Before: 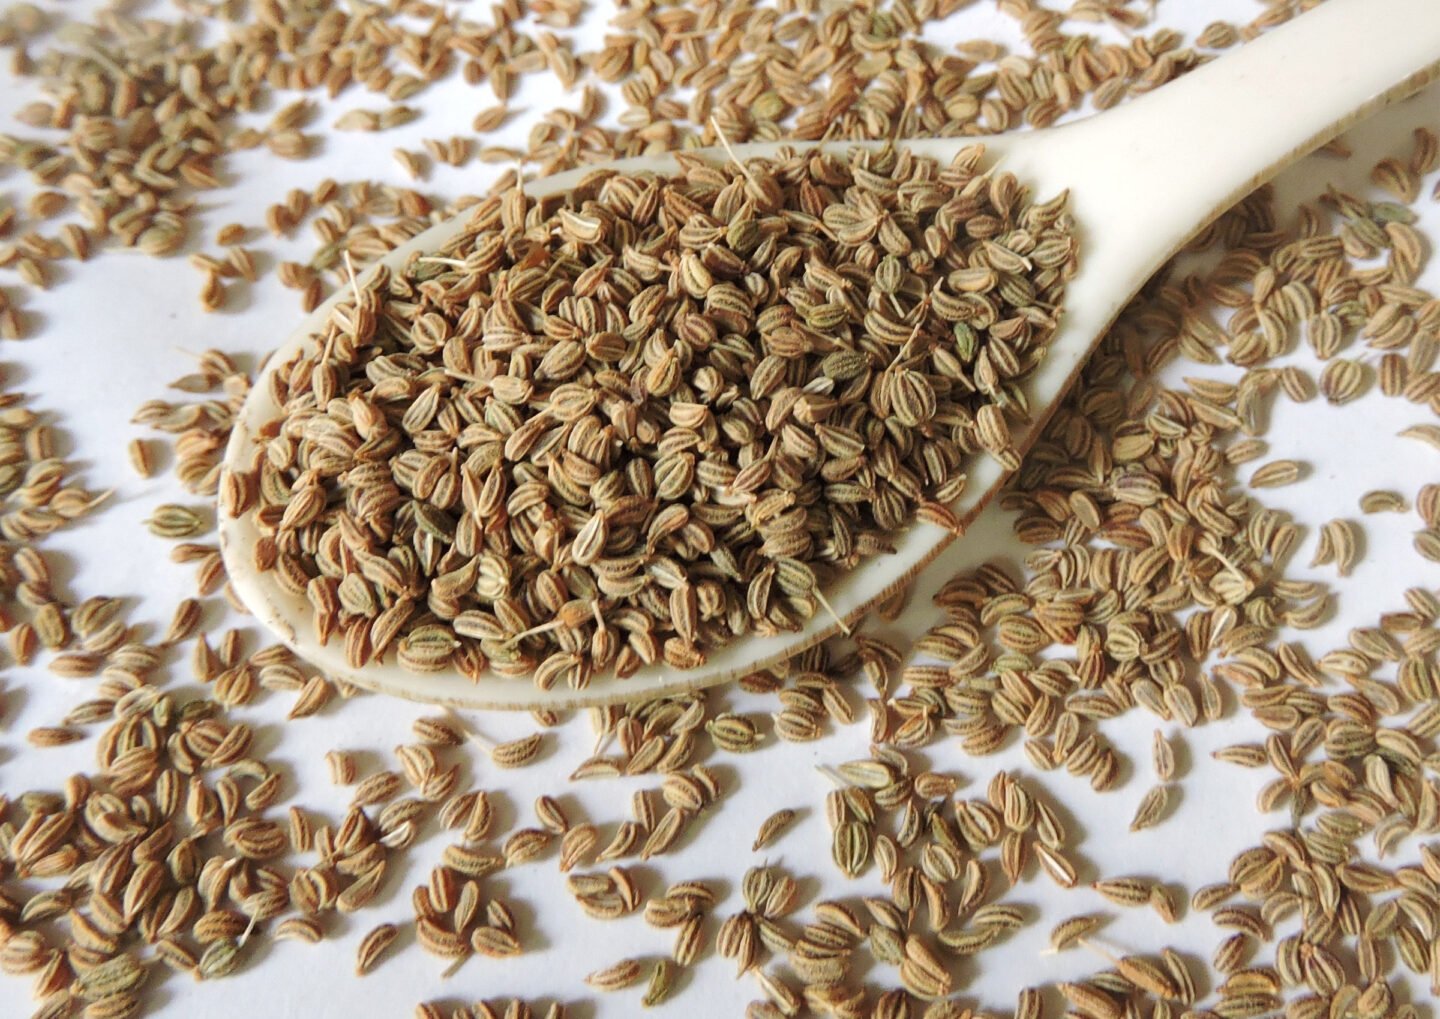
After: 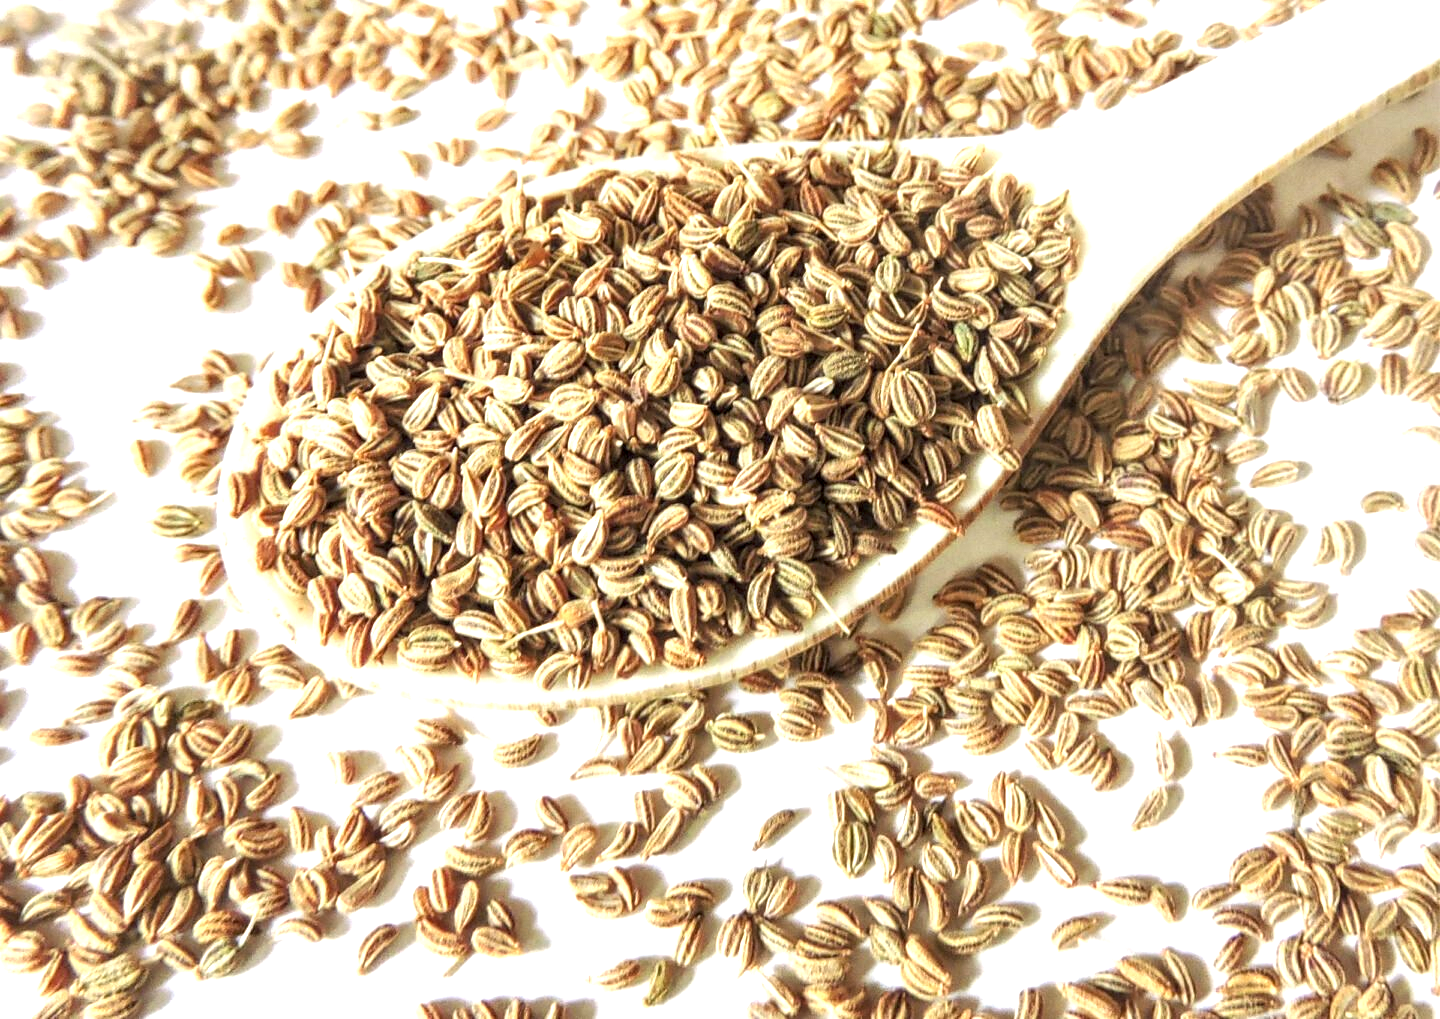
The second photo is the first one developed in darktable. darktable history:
local contrast: detail 142%
exposure: black level correction 0, exposure 1.105 EV, compensate highlight preservation false
